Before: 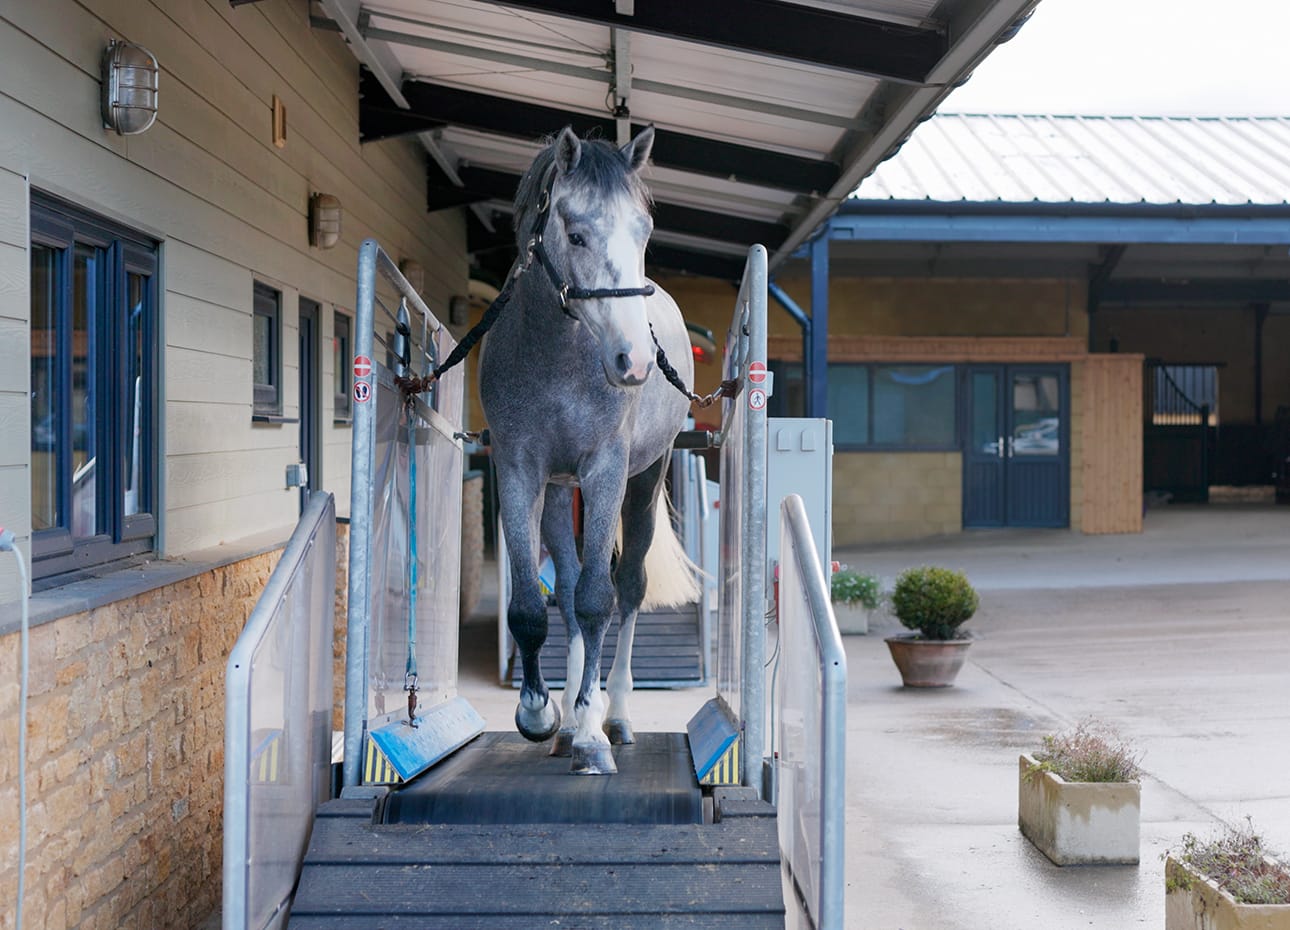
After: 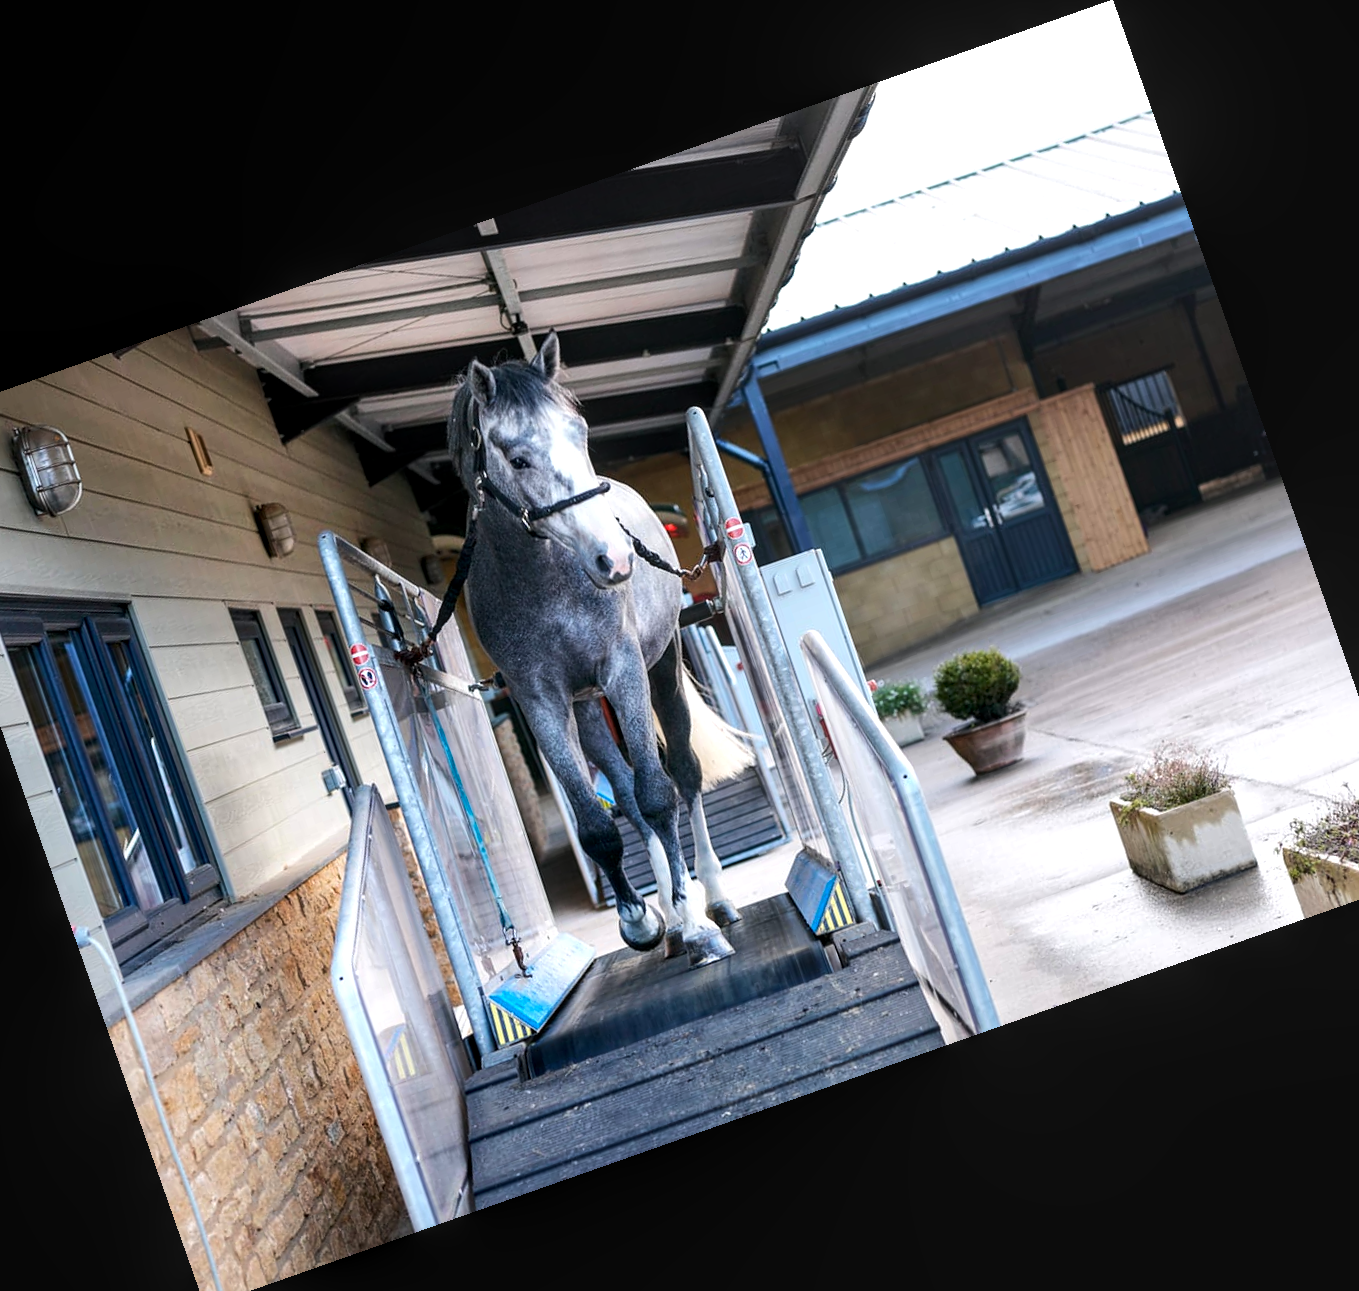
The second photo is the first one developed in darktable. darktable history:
tone equalizer: -8 EV -0.75 EV, -7 EV -0.7 EV, -6 EV -0.6 EV, -5 EV -0.4 EV, -3 EV 0.4 EV, -2 EV 0.6 EV, -1 EV 0.7 EV, +0 EV 0.75 EV, edges refinement/feathering 500, mask exposure compensation -1.57 EV, preserve details no
local contrast: on, module defaults
contrast brightness saturation: contrast 0.04, saturation 0.07
crop and rotate: angle 19.43°, left 6.812%, right 4.125%, bottom 1.087%
